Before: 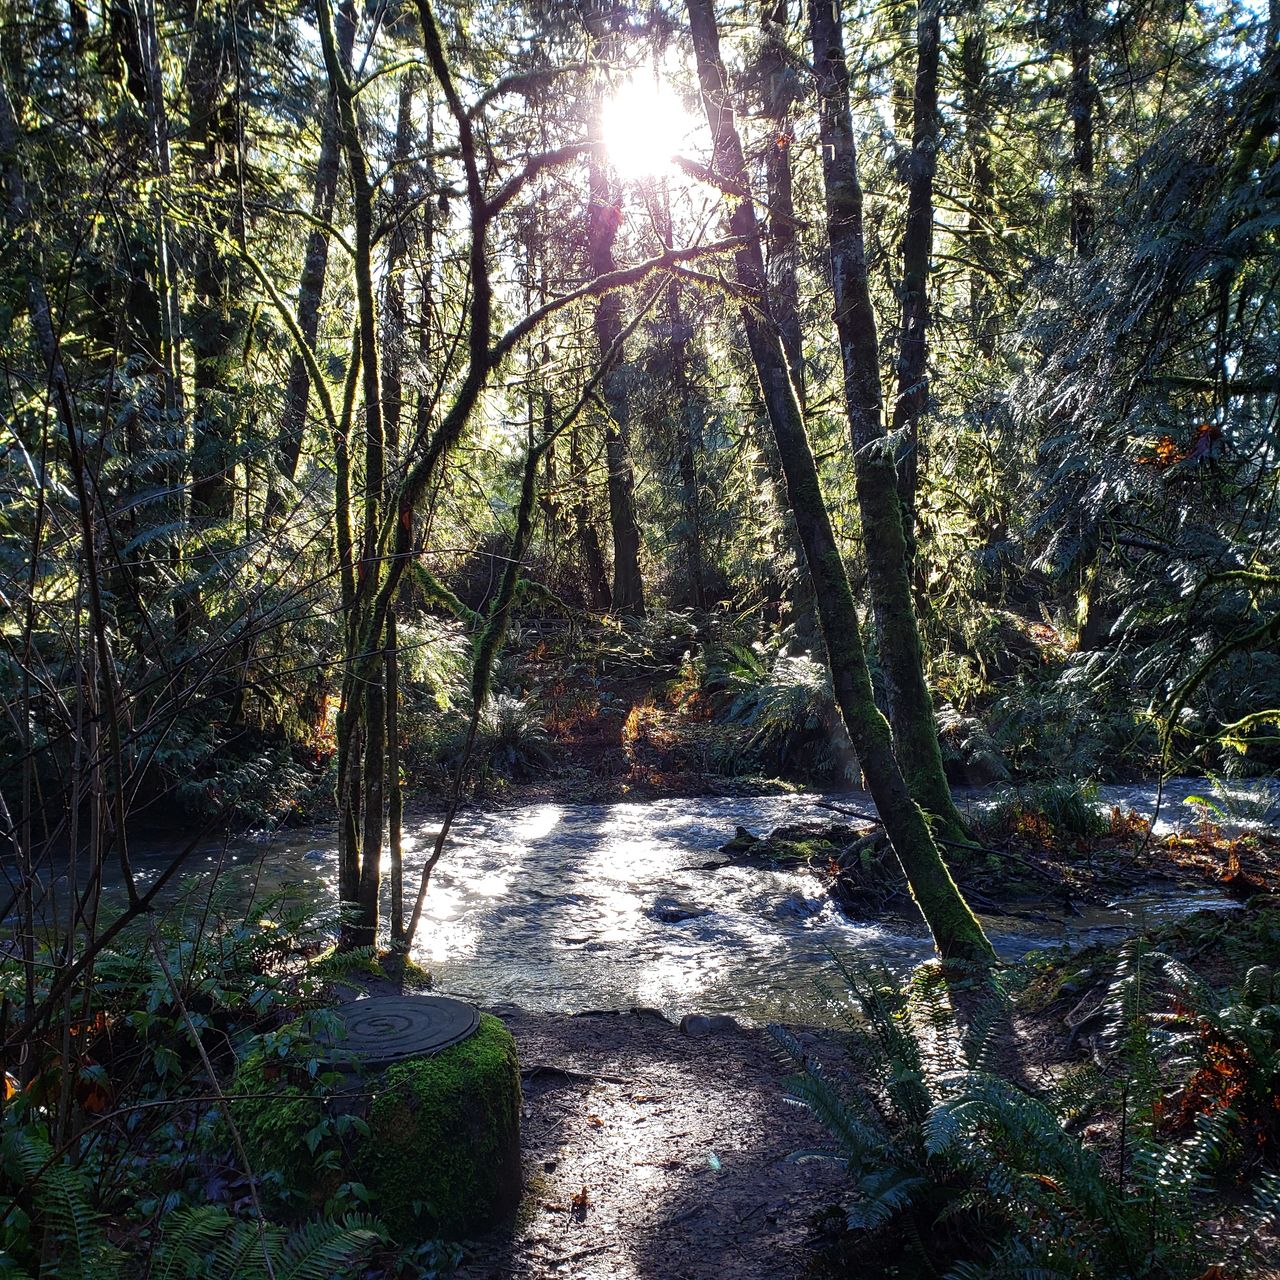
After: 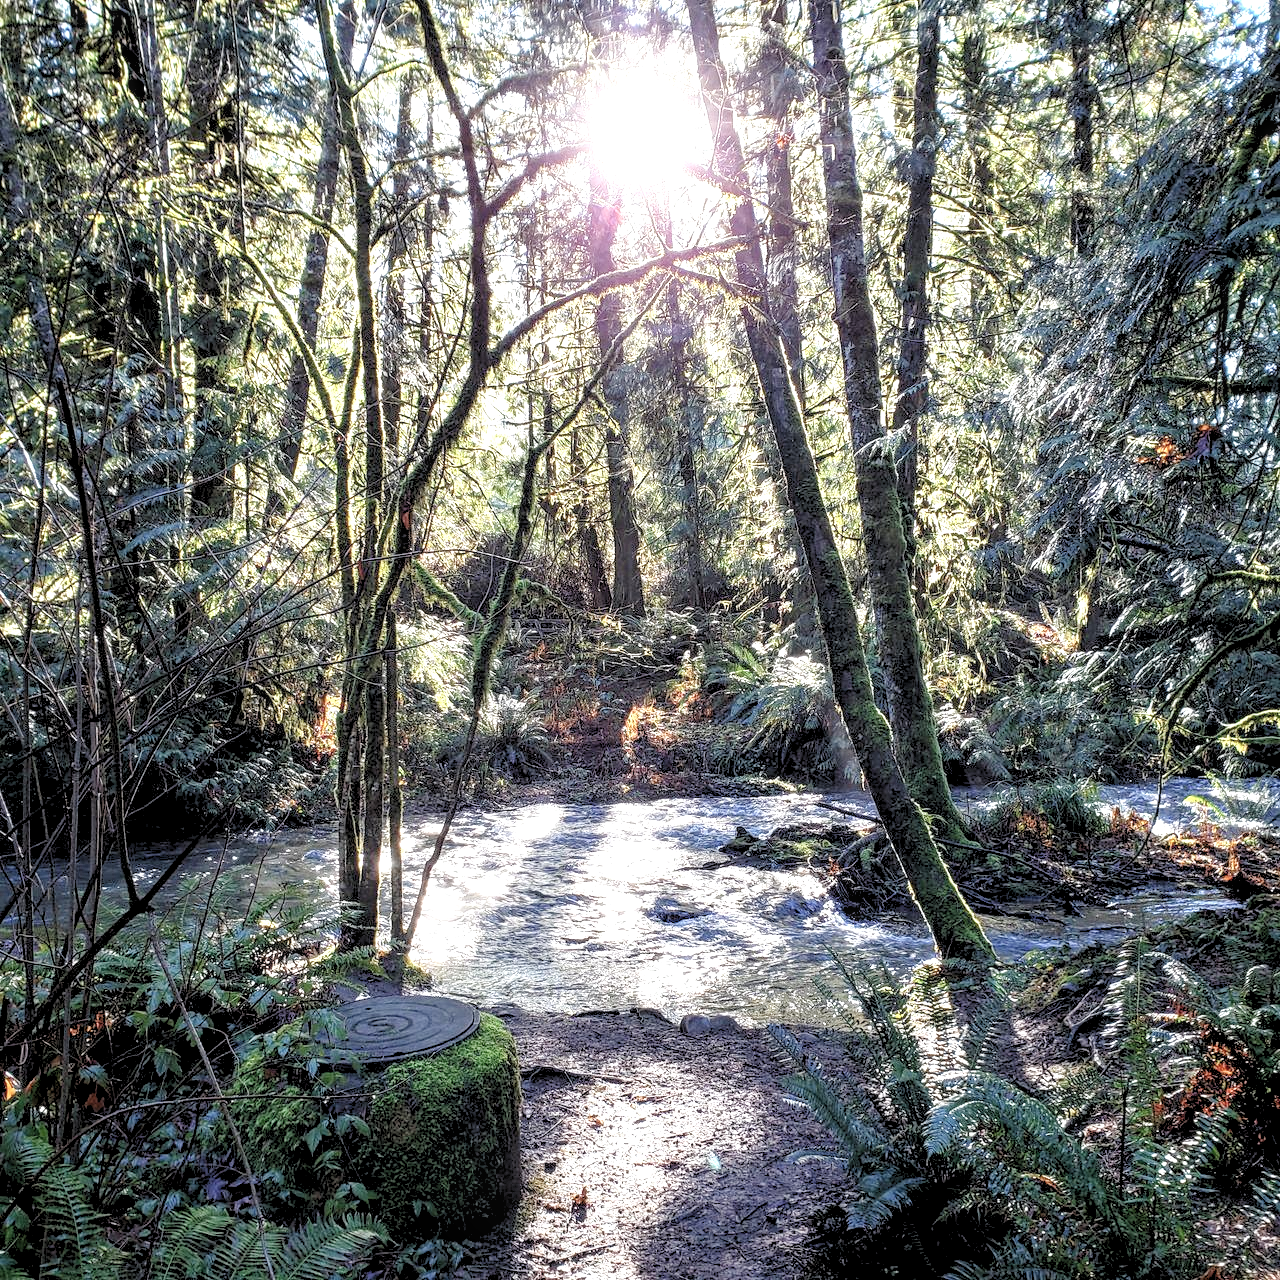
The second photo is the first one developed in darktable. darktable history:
levels: gray 50.77%, levels [0.072, 0.414, 0.976]
exposure: black level correction 0, exposure 0.84 EV, compensate highlight preservation false
local contrast: on, module defaults
contrast brightness saturation: contrast 0.101, saturation -0.363
